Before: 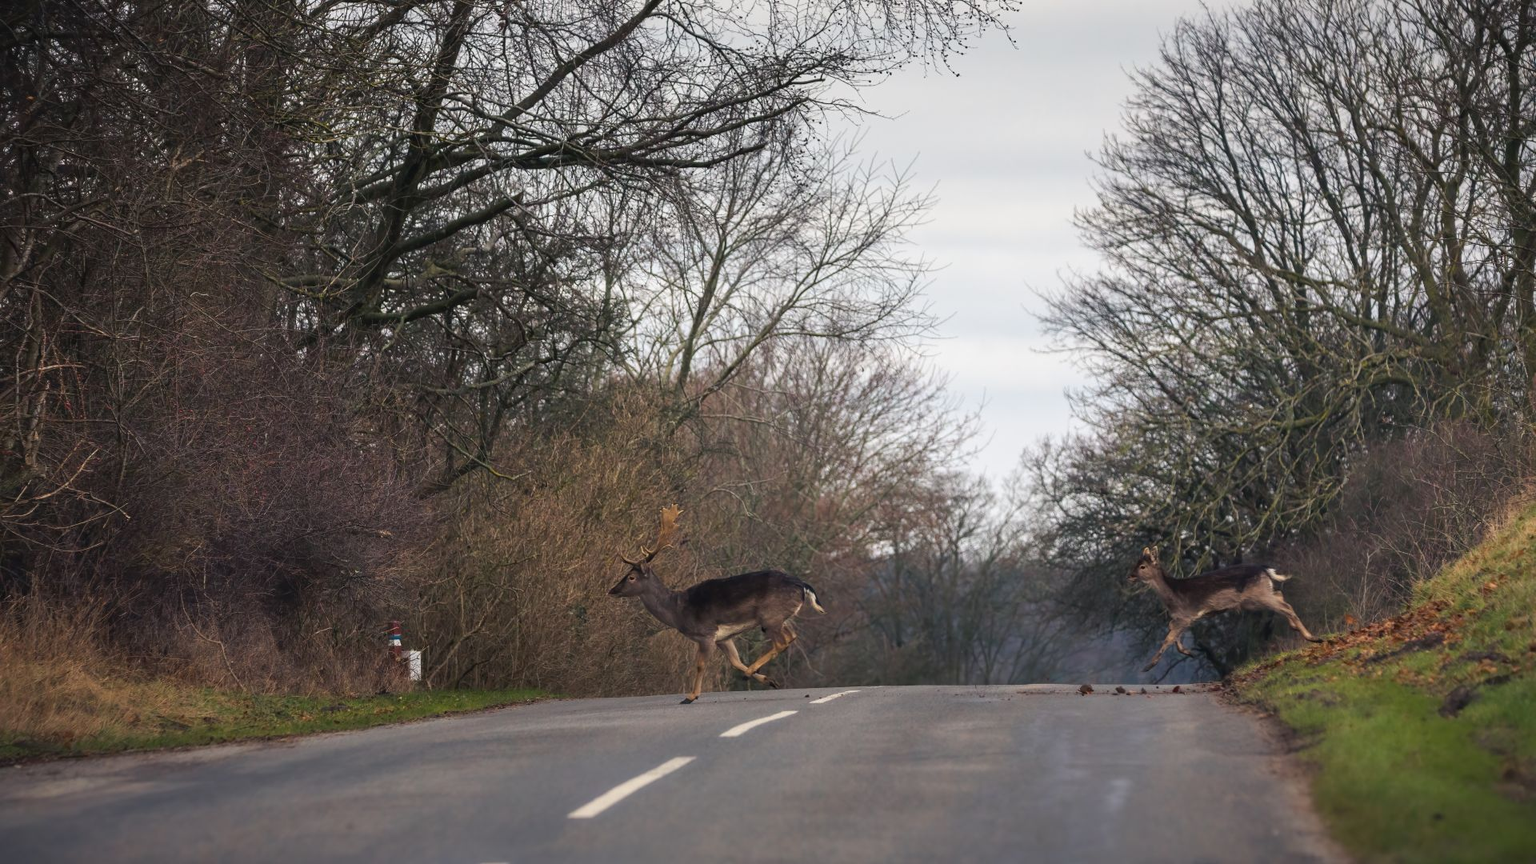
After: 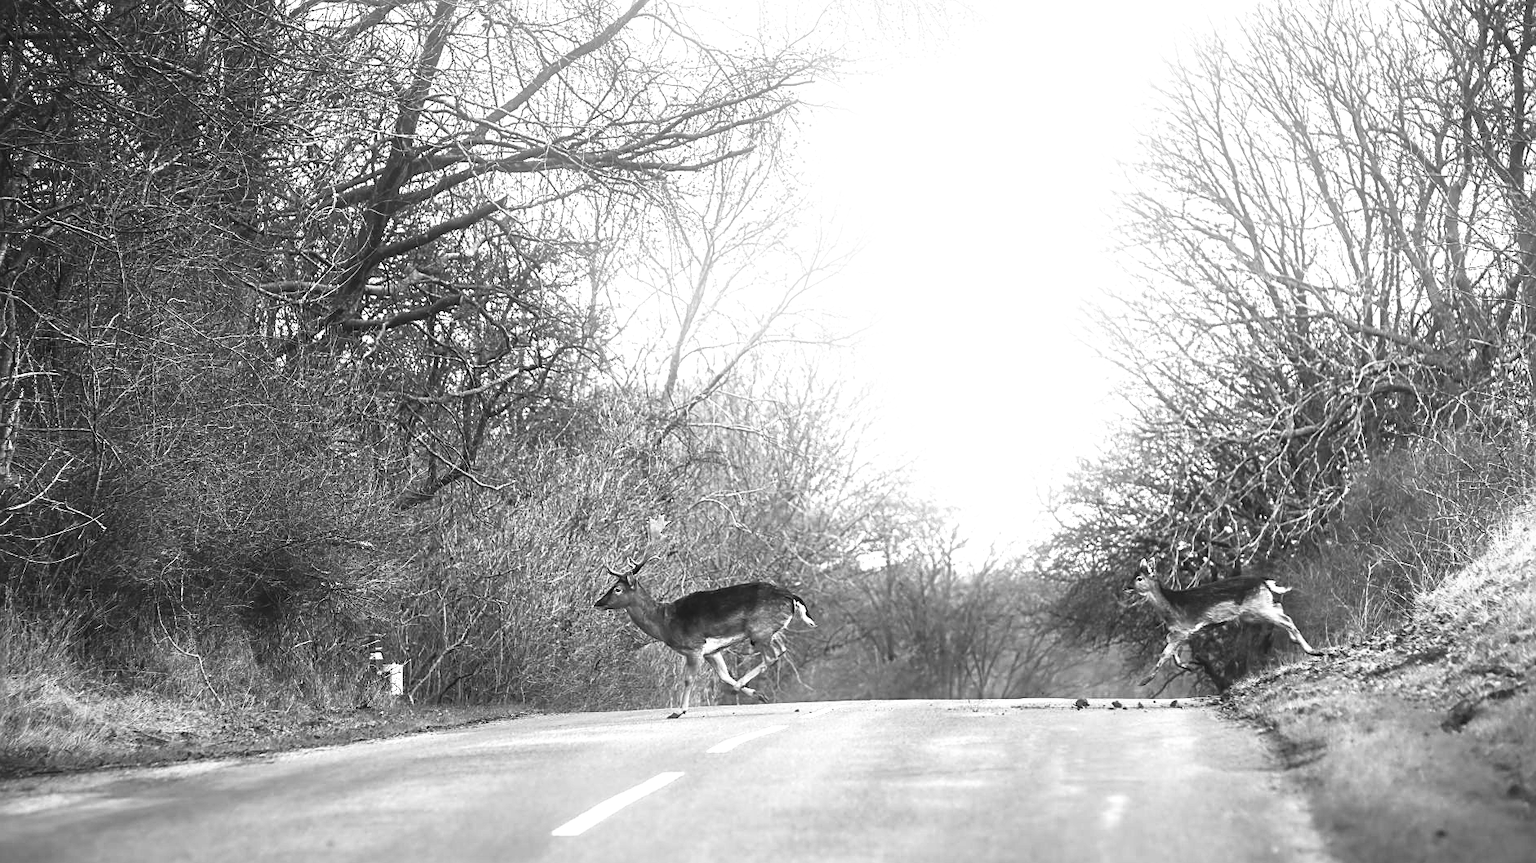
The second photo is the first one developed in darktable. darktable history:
bloom: size 9%, threshold 100%, strength 7%
exposure: black level correction 0, exposure 0.7 EV, compensate exposure bias true, compensate highlight preservation false
sharpen: on, module defaults
crop: left 1.743%, right 0.268%, bottom 2.011%
contrast brightness saturation: contrast 0.24, brightness 0.09
velvia: strength 45%
monochrome: on, module defaults
levels: levels [0, 0.394, 0.787]
